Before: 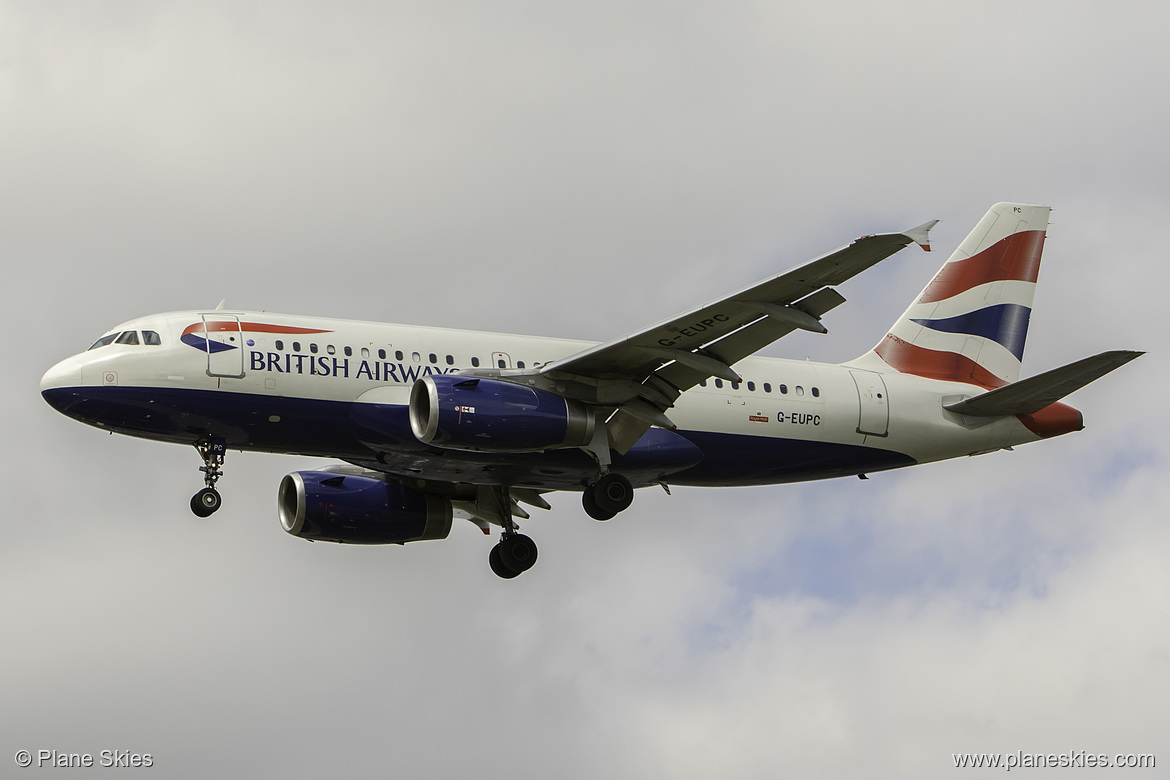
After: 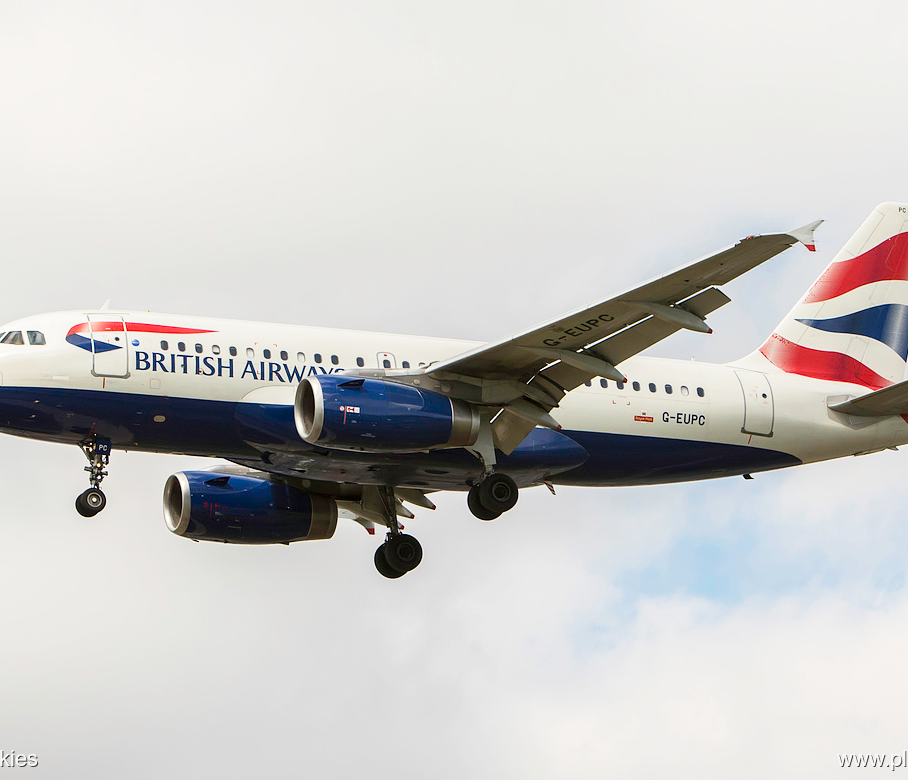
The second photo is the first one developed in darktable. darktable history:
crop: left 9.871%, right 12.495%
base curve: curves: ch0 [(0, 0) (0.579, 0.807) (1, 1)], preserve colors none
